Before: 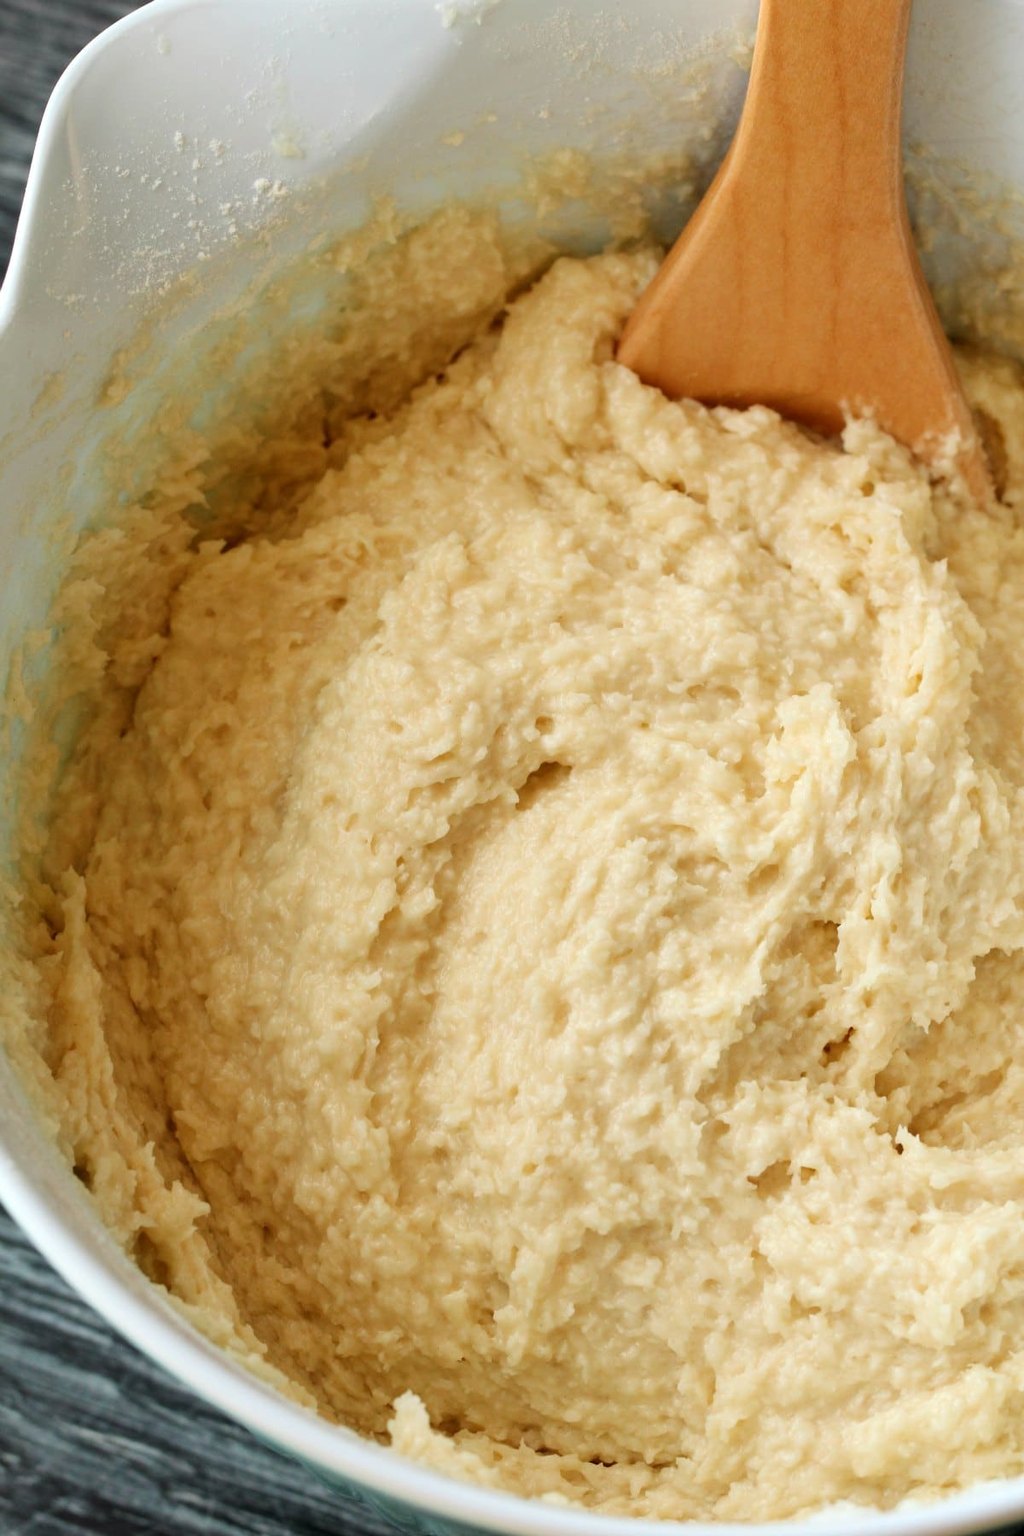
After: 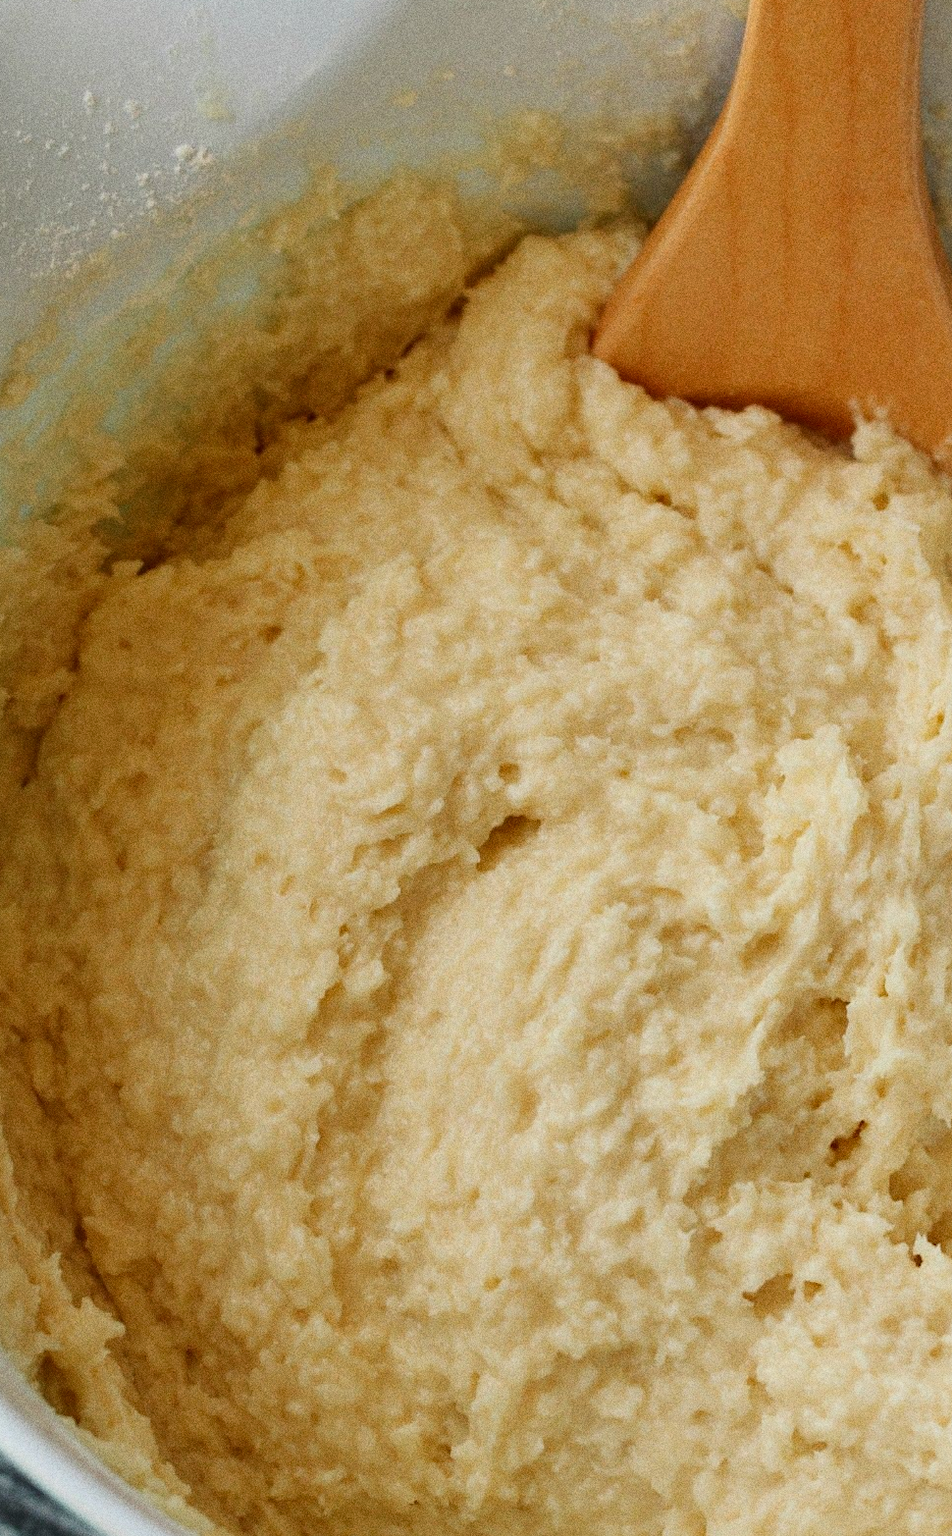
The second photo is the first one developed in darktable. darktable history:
crop: left 9.929%, top 3.475%, right 9.188%, bottom 9.529%
grain: coarseness 0.09 ISO, strength 40%
shadows and highlights: radius 121.13, shadows 21.4, white point adjustment -9.72, highlights -14.39, soften with gaussian
